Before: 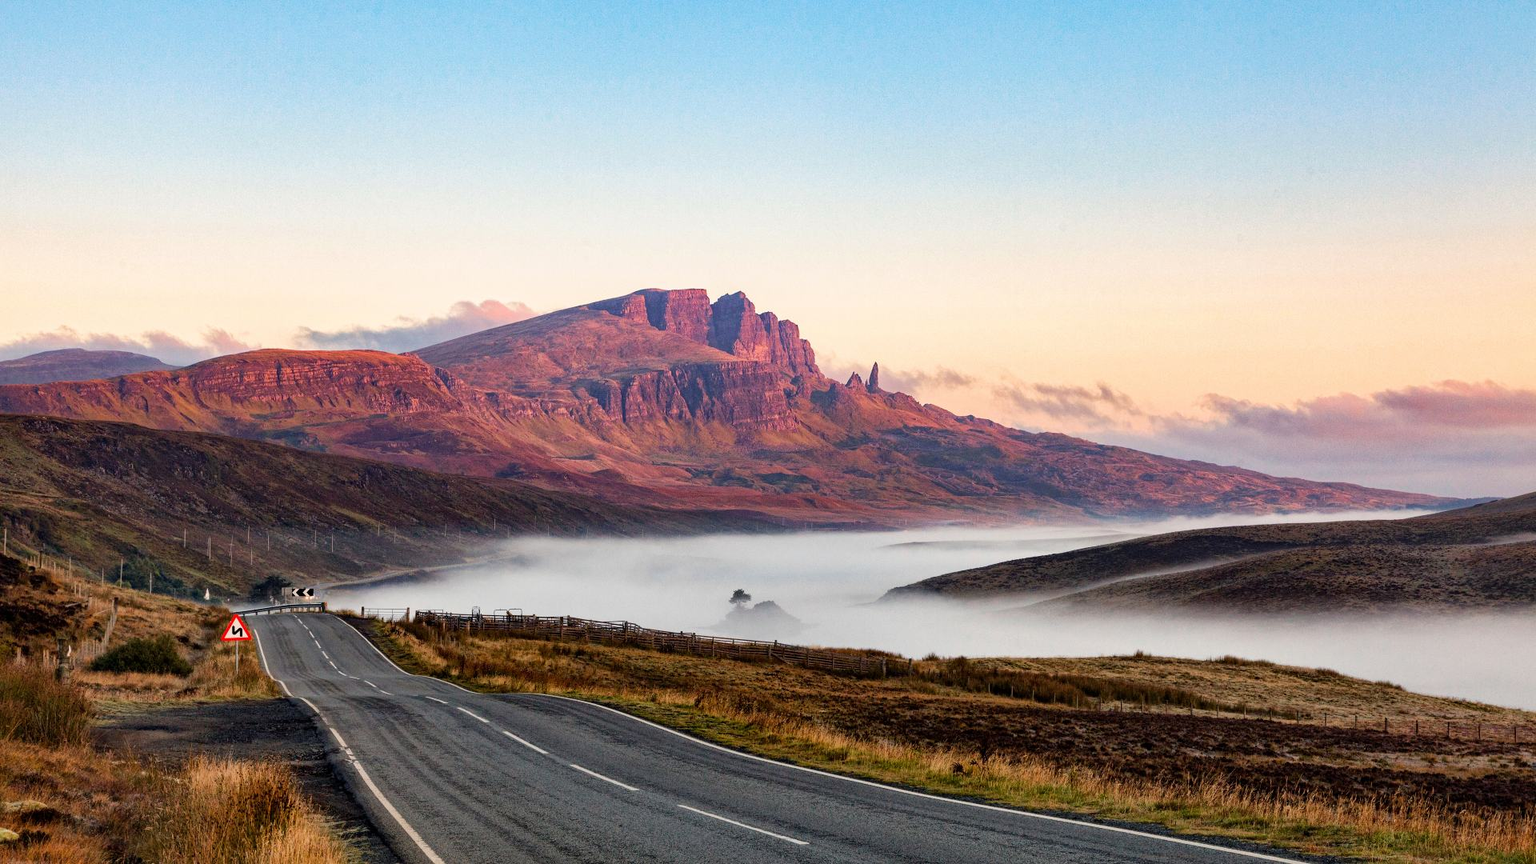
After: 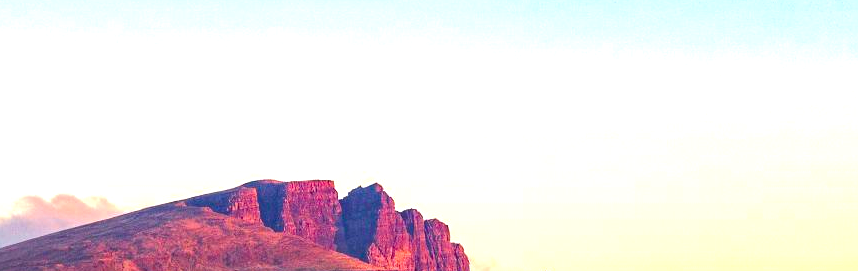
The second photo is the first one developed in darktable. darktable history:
crop: left 28.64%, top 16.832%, right 26.637%, bottom 58.055%
color balance rgb: linear chroma grading › global chroma 9%, perceptual saturation grading › global saturation 36%, perceptual saturation grading › shadows 35%, perceptual brilliance grading › global brilliance 15%, perceptual brilliance grading › shadows -35%, global vibrance 15%
